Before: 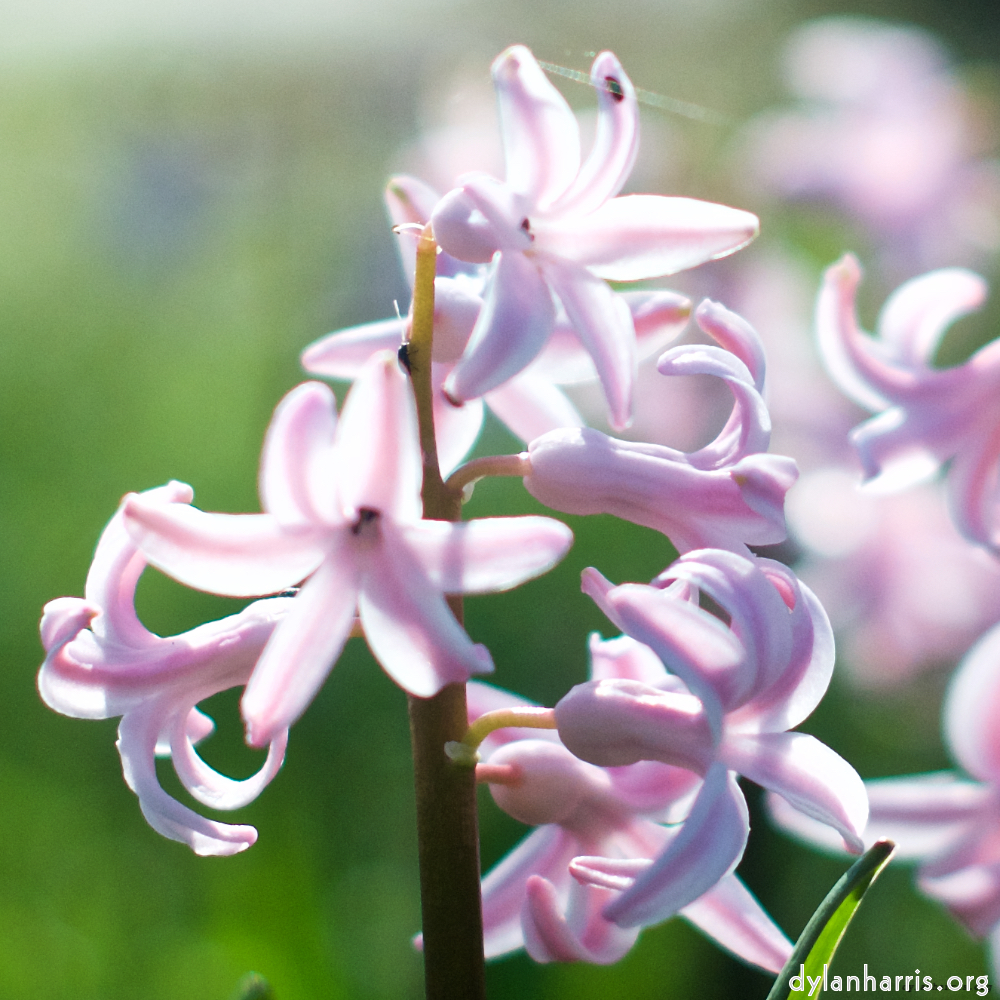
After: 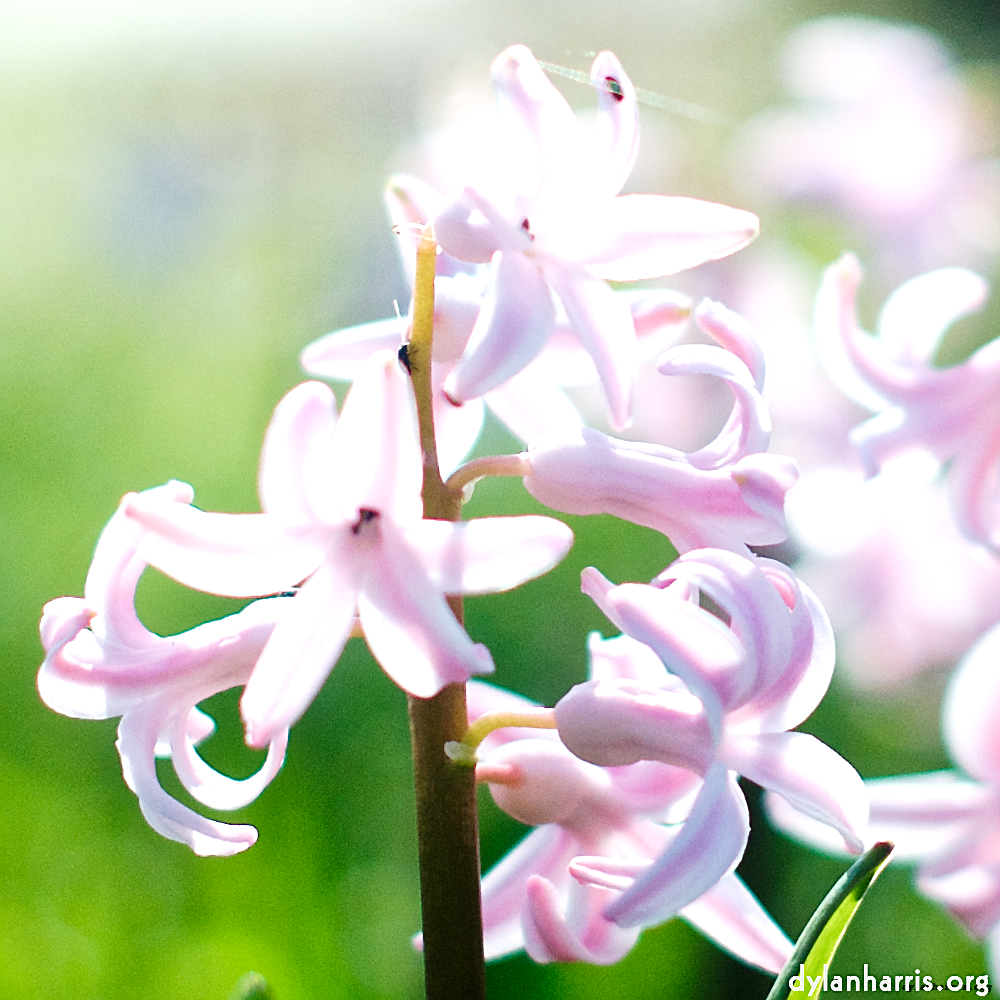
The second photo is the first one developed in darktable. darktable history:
base curve: exposure shift 0.01, preserve colors none
tone curve: curves: ch0 [(0, 0) (0.049, 0.01) (0.154, 0.081) (0.491, 0.519) (0.748, 0.765) (1, 0.919)]; ch1 [(0, 0) (0.172, 0.123) (0.317, 0.272) (0.401, 0.422) (0.489, 0.496) (0.531, 0.557) (0.615, 0.612) (0.741, 0.783) (1, 1)]; ch2 [(0, 0) (0.411, 0.424) (0.483, 0.478) (0.544, 0.56) (0.686, 0.638) (1, 1)], preserve colors none
sharpen: on, module defaults
exposure: black level correction 0, exposure 1.001 EV, compensate highlight preservation false
